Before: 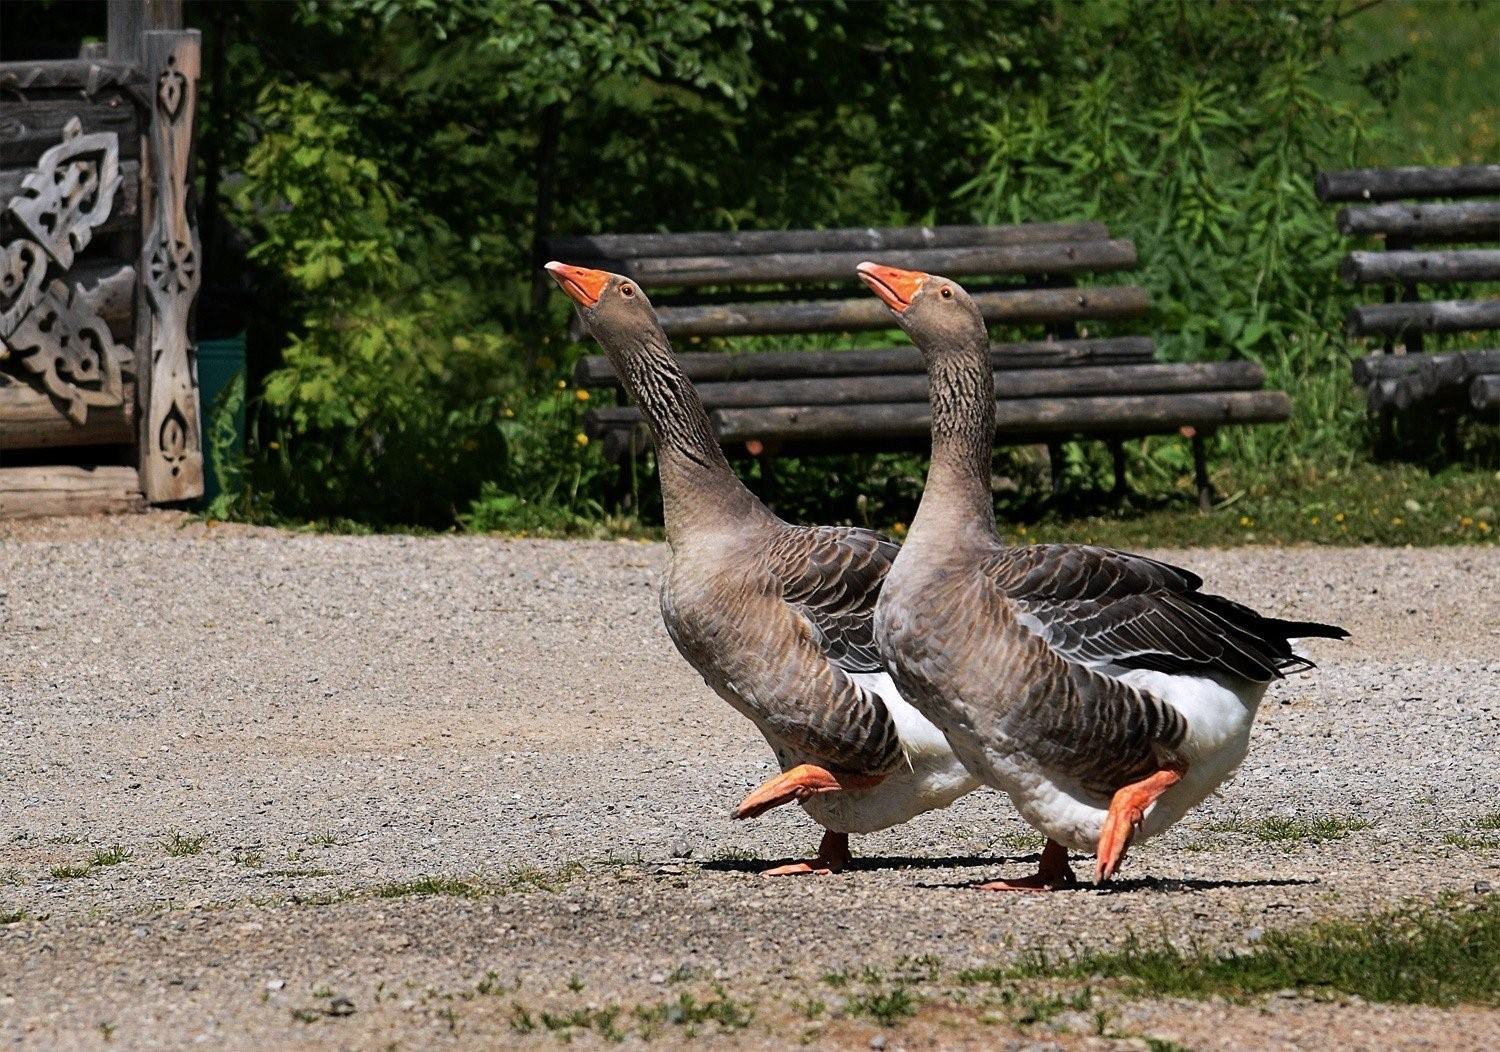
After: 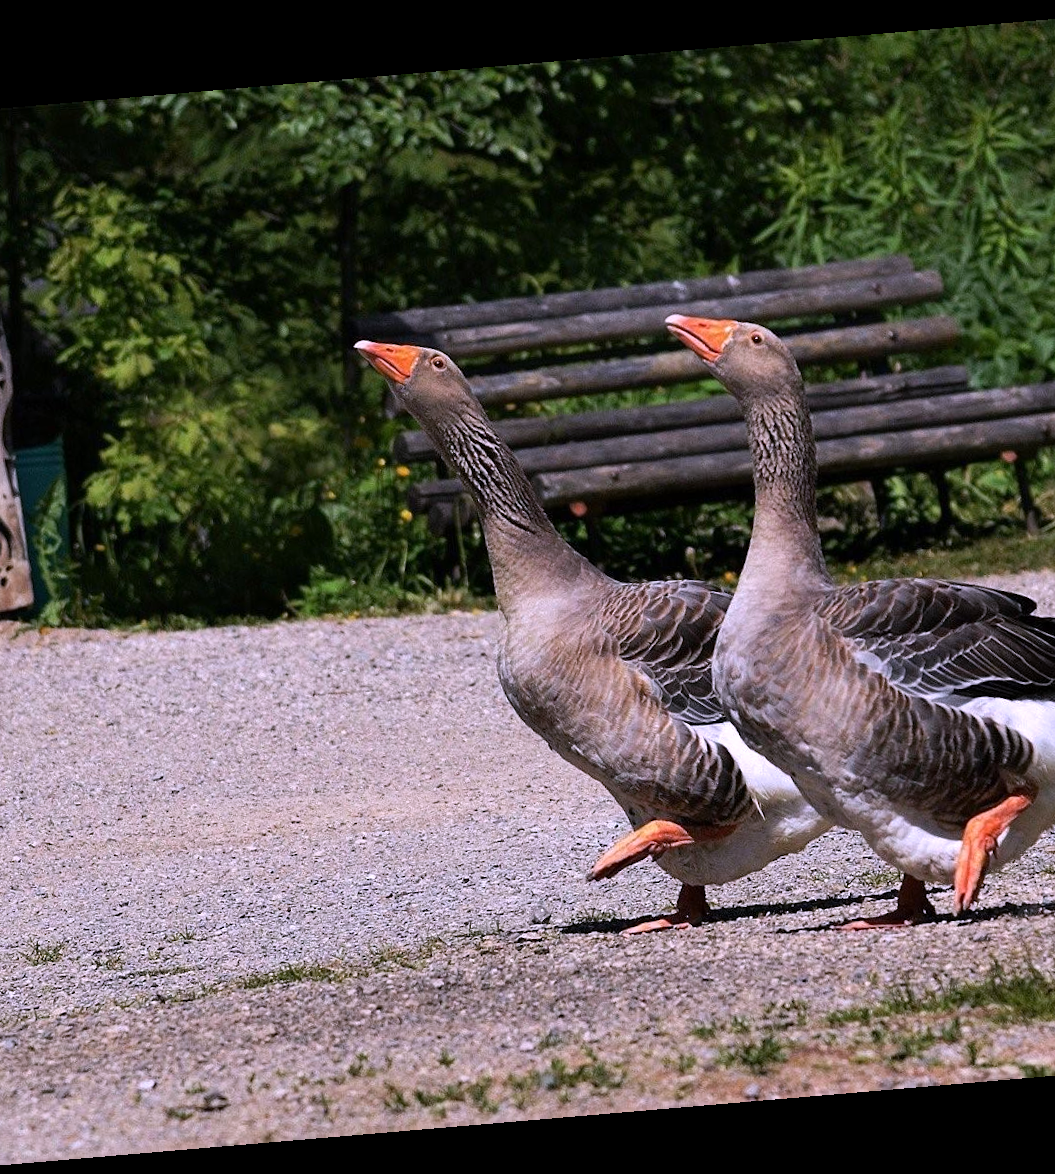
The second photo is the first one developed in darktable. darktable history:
white balance: red 1.042, blue 1.17
rotate and perspective: rotation -4.86°, automatic cropping off
crop and rotate: left 13.409%, right 19.924%
